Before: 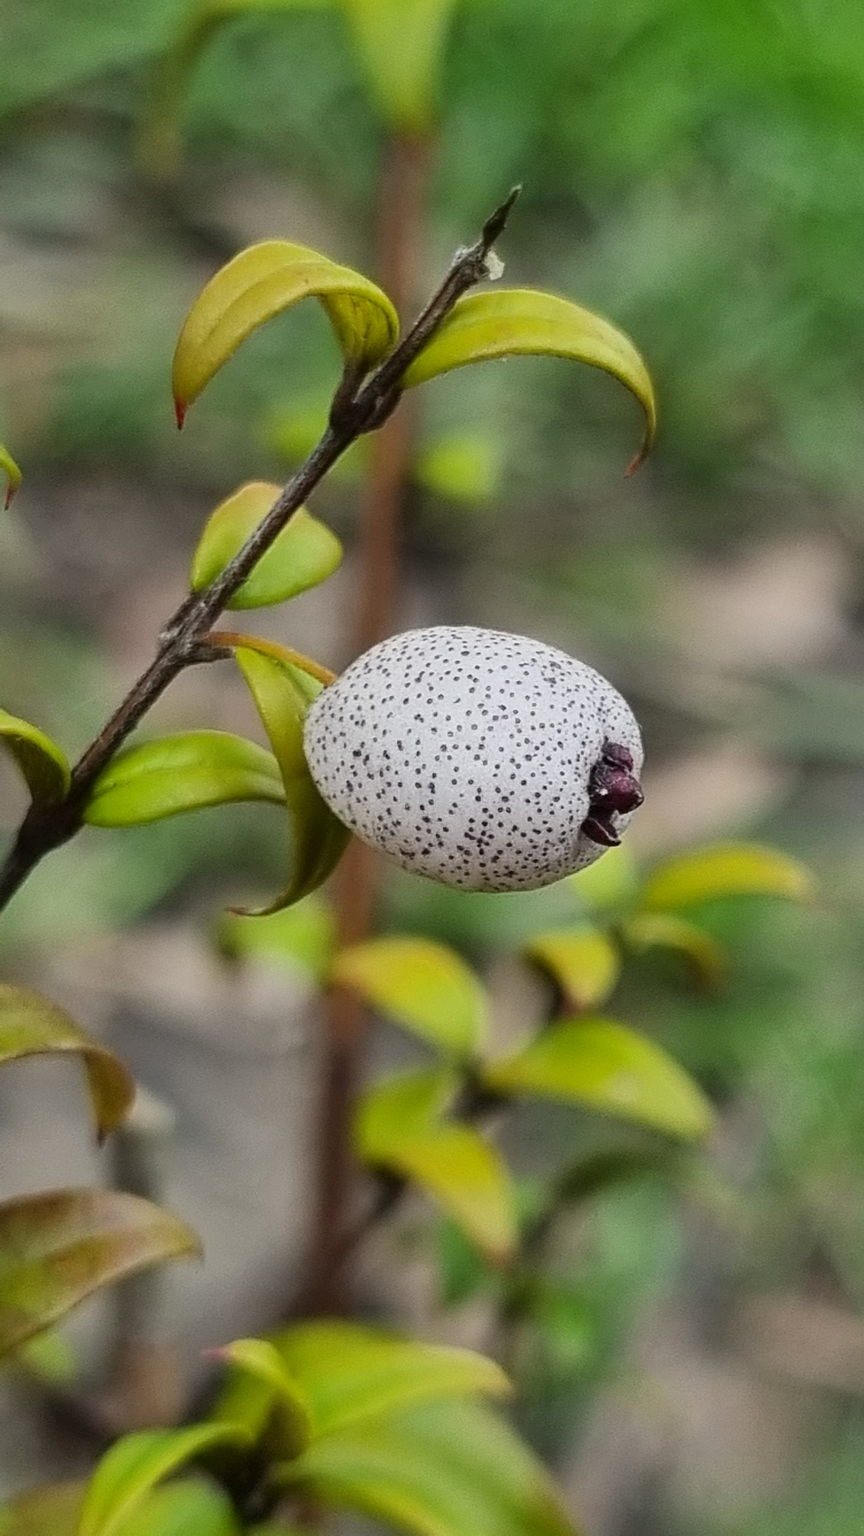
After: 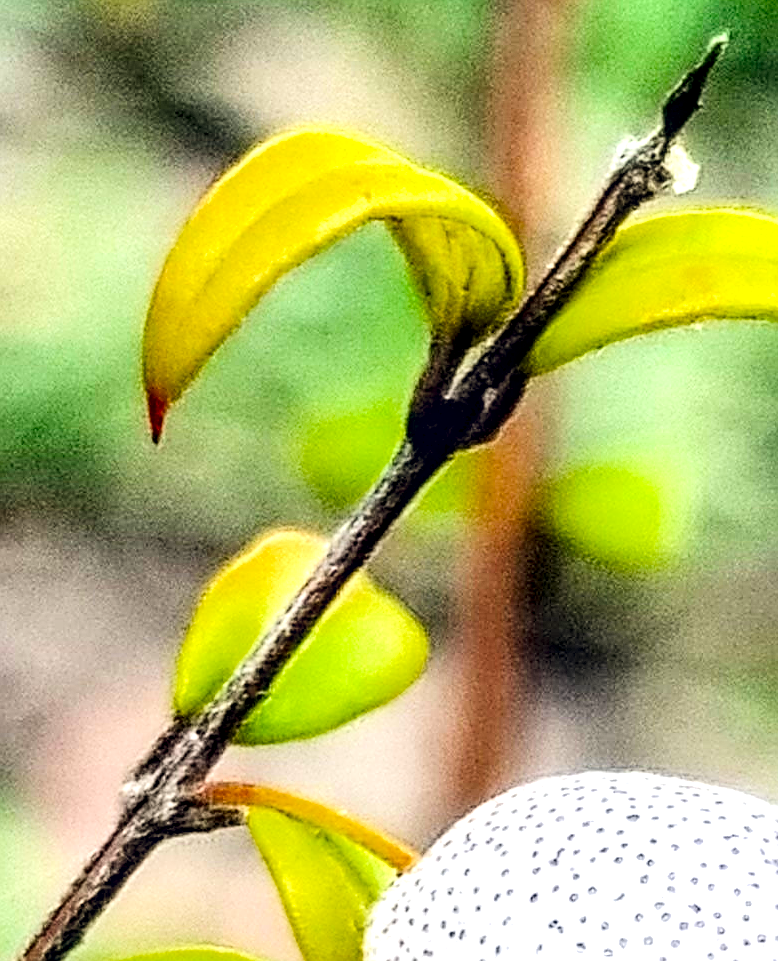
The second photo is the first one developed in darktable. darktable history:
exposure: black level correction 0, exposure 0.693 EV
sharpen: on, module defaults
tone equalizer: -7 EV 0.148 EV, -6 EV 0.583 EV, -5 EV 1.15 EV, -4 EV 1.33 EV, -3 EV 1.18 EV, -2 EV 0.6 EV, -1 EV 0.146 EV, edges refinement/feathering 500, mask exposure compensation -1.57 EV, preserve details no
contrast brightness saturation: contrast 0.049
color balance rgb: shadows lift › chroma 0.949%, shadows lift › hue 114.36°, global offset › chroma 0.25%, global offset › hue 255.96°, perceptual saturation grading › global saturation 25.362%, perceptual brilliance grading › global brilliance 11.34%, global vibrance -0.553%, saturation formula JzAzBz (2021)
crop: left 10.056%, top 10.729%, right 36.036%, bottom 51.857%
local contrast: highlights 60%, shadows 63%, detail 160%
tone curve: curves: ch0 [(0, 0) (0.153, 0.06) (1, 1)], color space Lab, independent channels, preserve colors none
